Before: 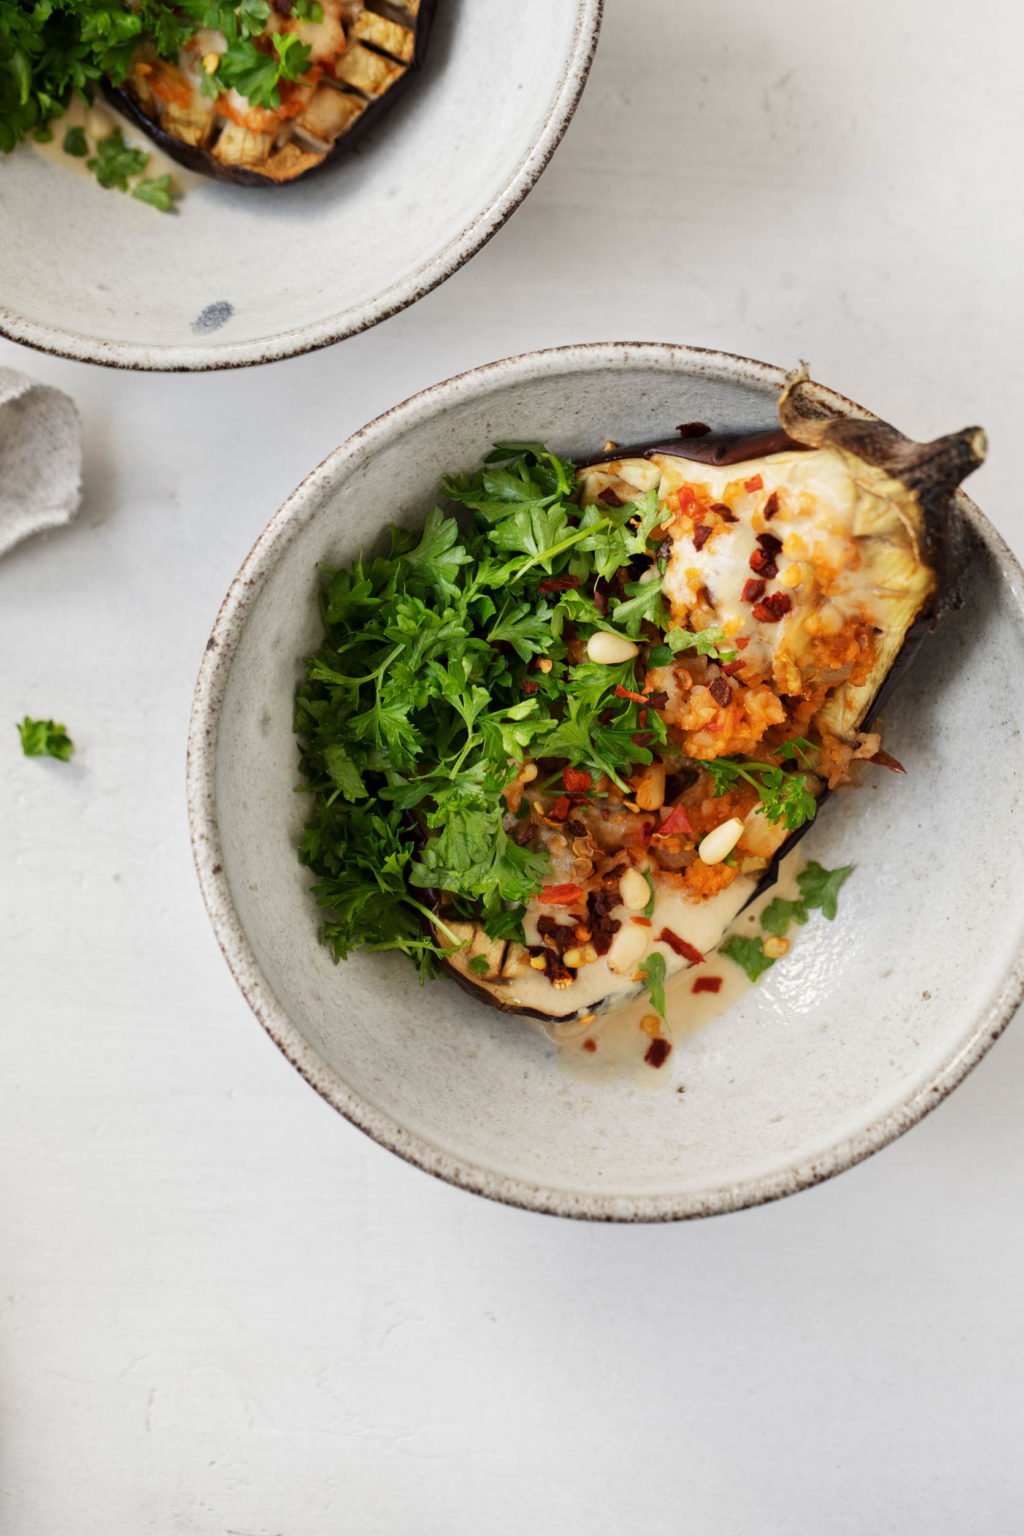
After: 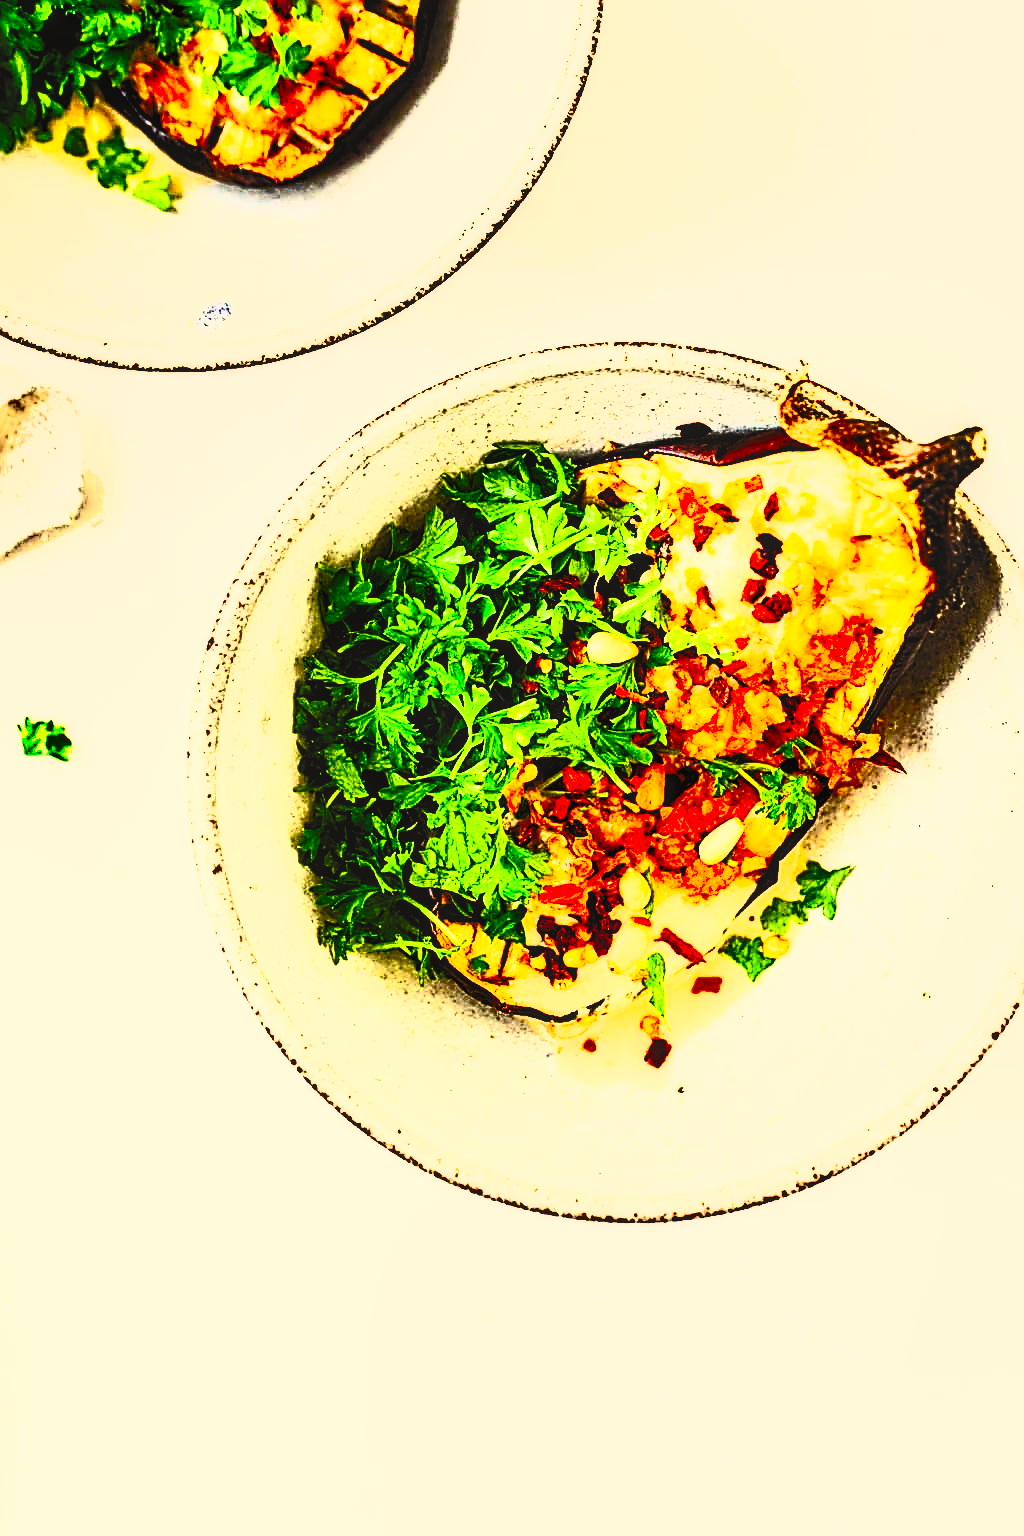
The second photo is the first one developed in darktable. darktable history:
shadows and highlights: soften with gaussian
sharpen: amount 2
tone curve: curves: ch0 [(0, 0) (0.003, 0.008) (0.011, 0.01) (0.025, 0.012) (0.044, 0.023) (0.069, 0.033) (0.1, 0.046) (0.136, 0.075) (0.177, 0.116) (0.224, 0.171) (0.277, 0.235) (0.335, 0.312) (0.399, 0.397) (0.468, 0.466) (0.543, 0.54) (0.623, 0.62) (0.709, 0.701) (0.801, 0.782) (0.898, 0.877) (1, 1)], preserve colors none
base curve: curves: ch0 [(0, 0) (0.036, 0.025) (0.121, 0.166) (0.206, 0.329) (0.605, 0.79) (1, 1)], preserve colors none
contrast brightness saturation: contrast 1, brightness 1, saturation 1
levels: levels [0.073, 0.497, 0.972]
color correction: highlights a* 1.39, highlights b* 17.83
local contrast: on, module defaults
